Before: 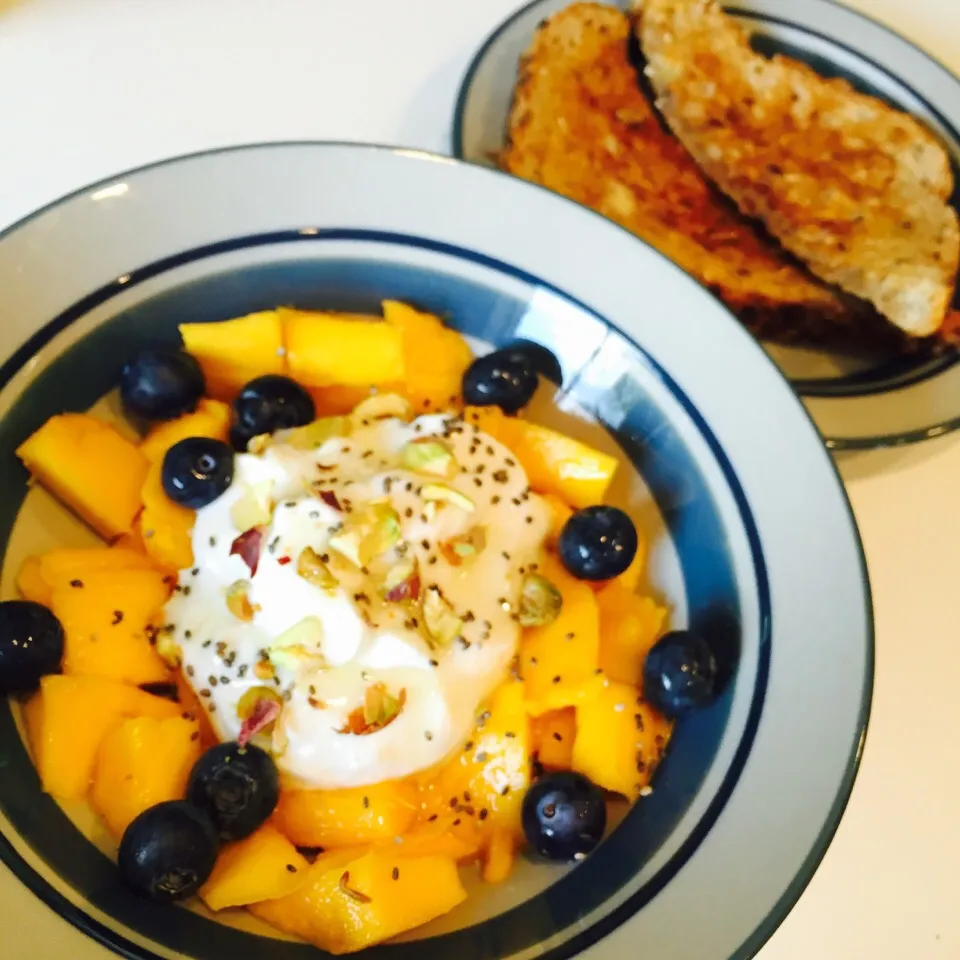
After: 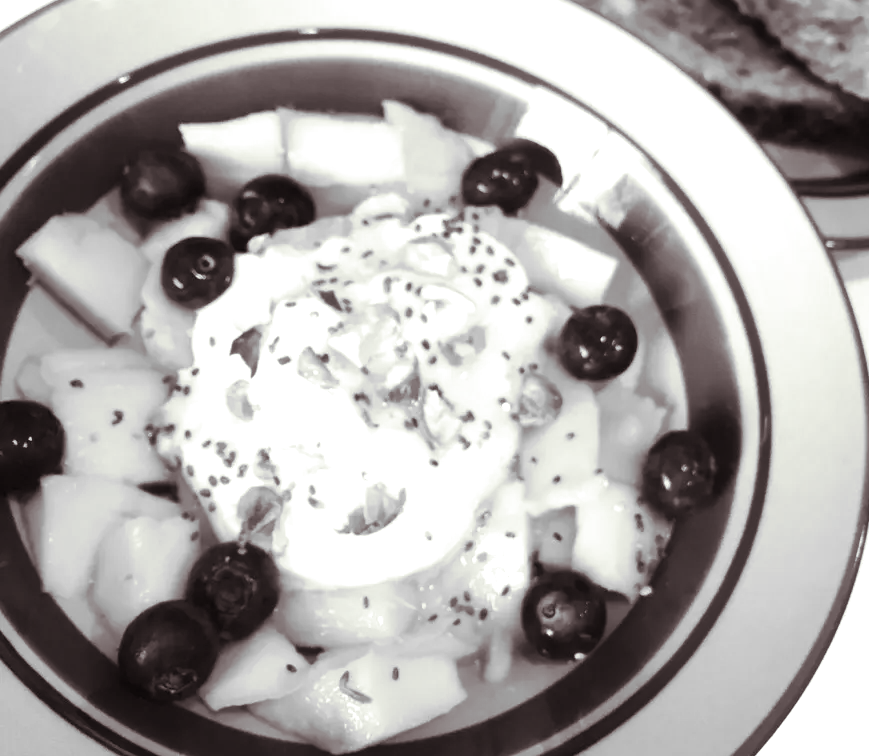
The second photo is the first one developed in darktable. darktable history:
haze removal: strength -0.09, adaptive false
monochrome: a 32, b 64, size 2.3
exposure: black level correction 0.001, exposure 0.5 EV, compensate exposure bias true, compensate highlight preservation false
split-toning: shadows › saturation 0.2
crop: top 20.916%, right 9.437%, bottom 0.316%
